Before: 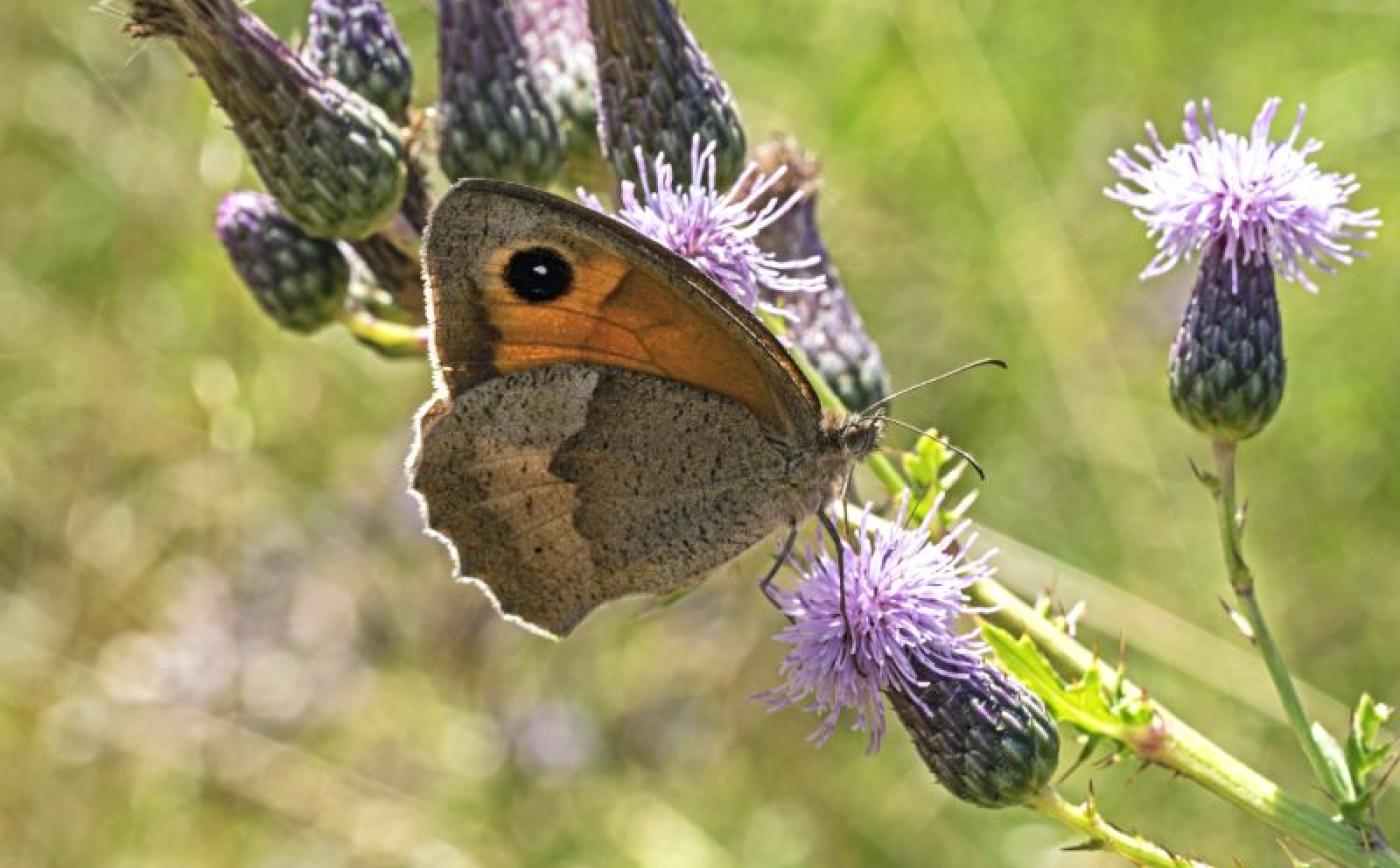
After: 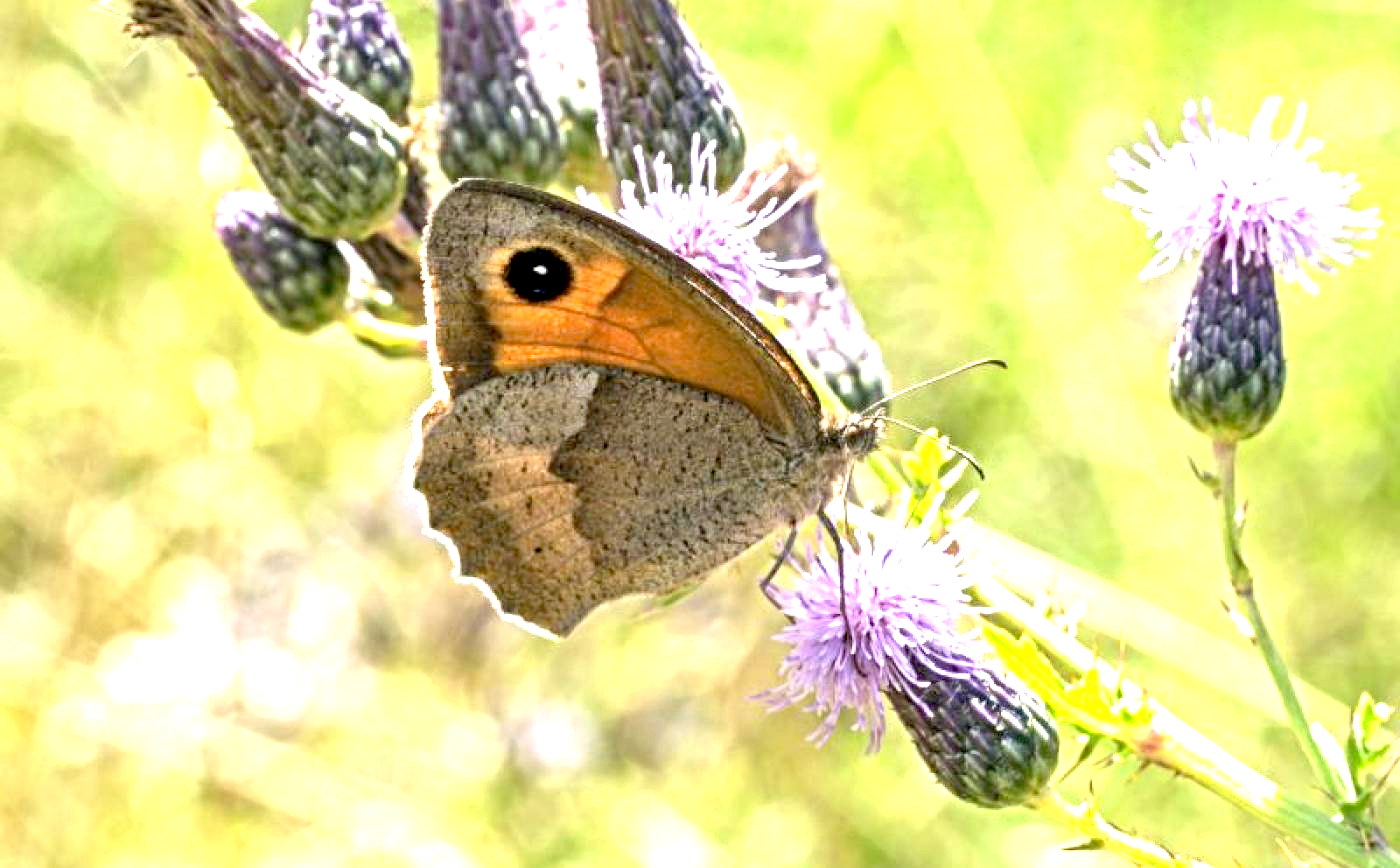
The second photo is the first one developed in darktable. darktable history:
exposure: black level correction 0.009, exposure 1.418 EV, compensate highlight preservation false
